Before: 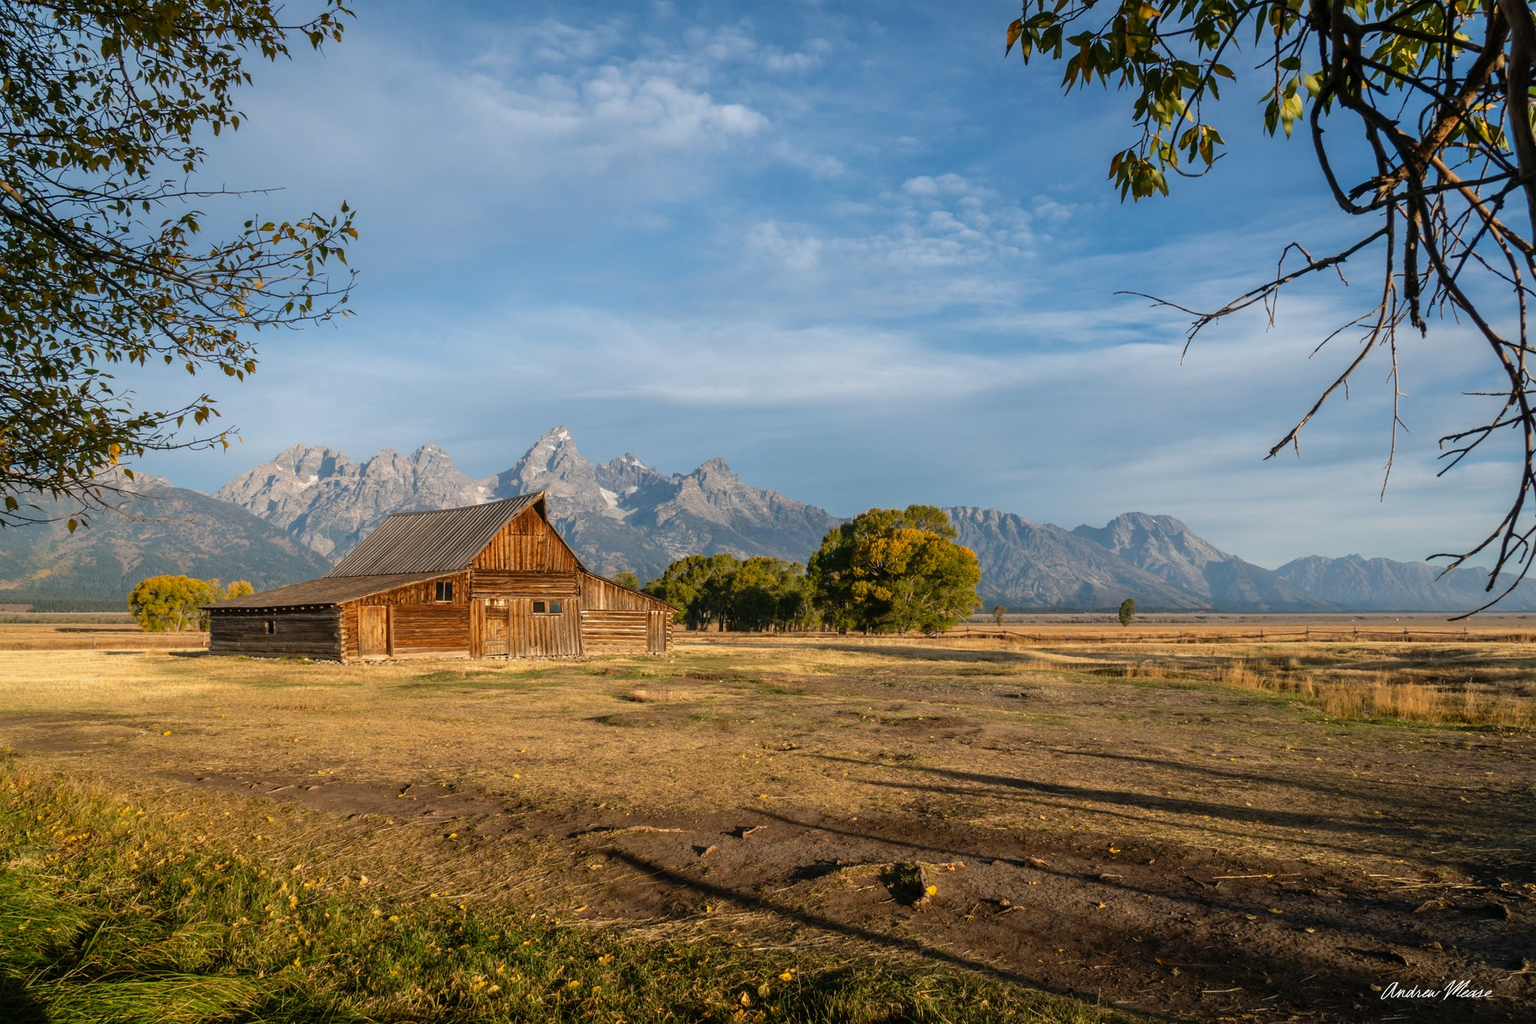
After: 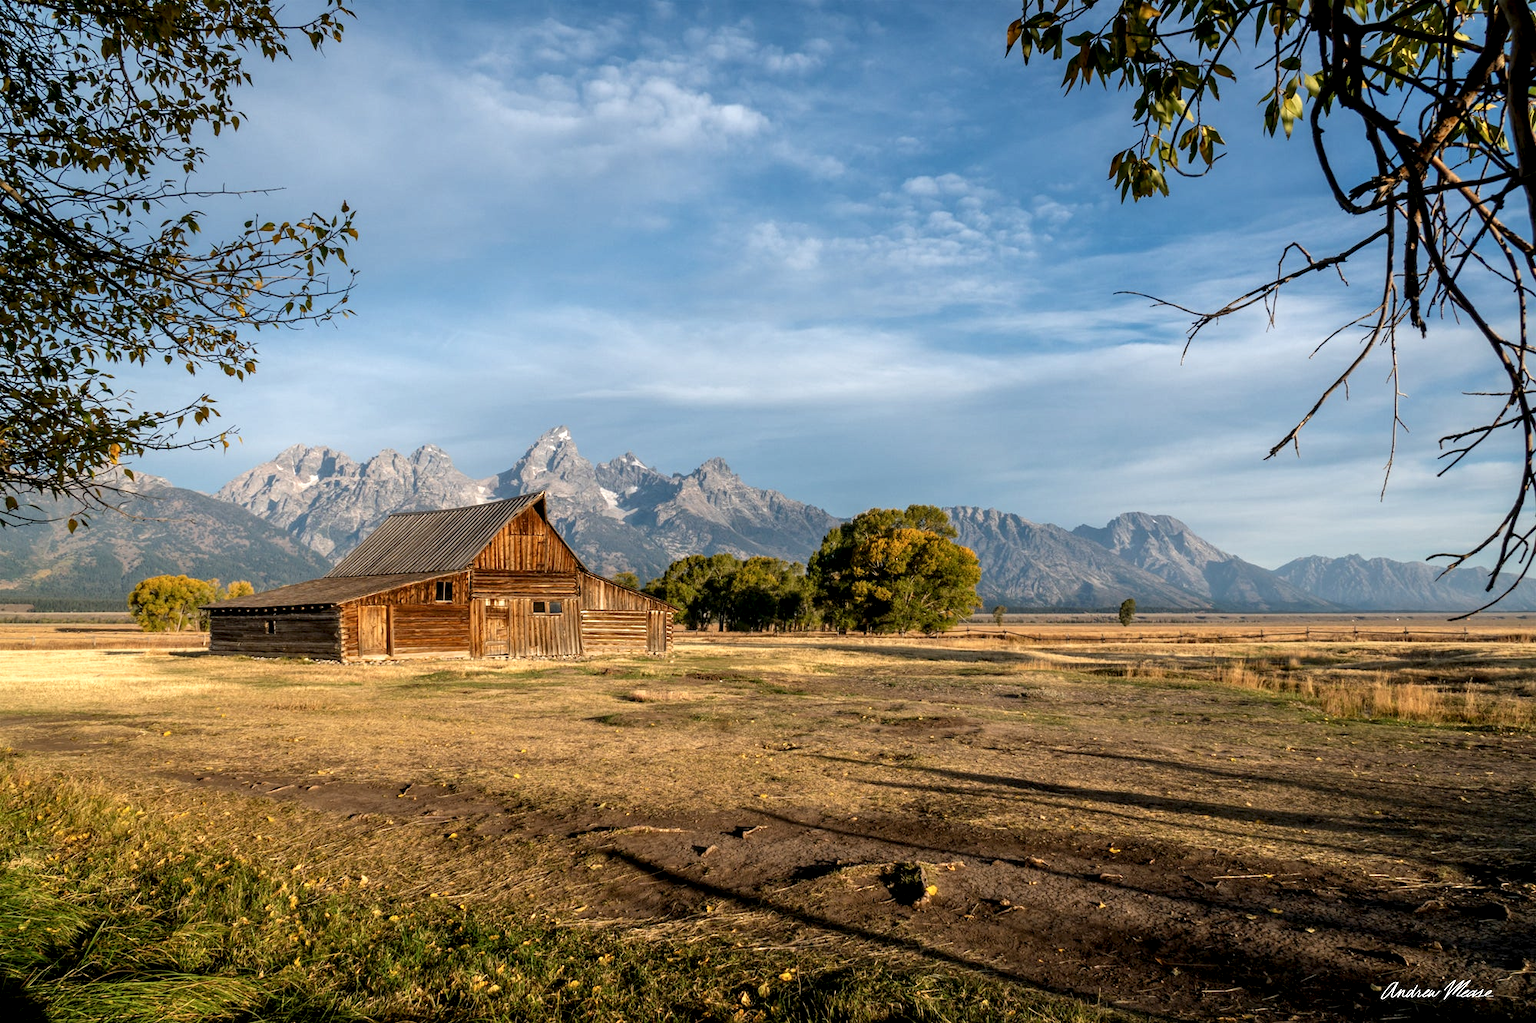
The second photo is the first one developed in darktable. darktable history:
local contrast: highlights 170%, shadows 128%, detail 140%, midtone range 0.252
